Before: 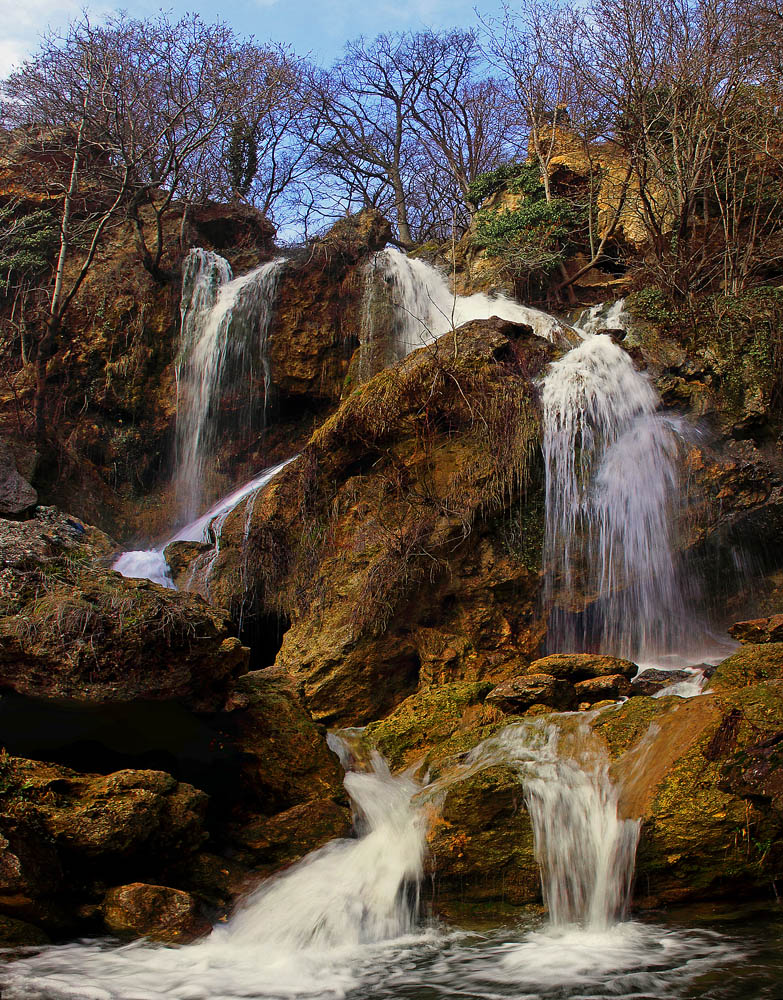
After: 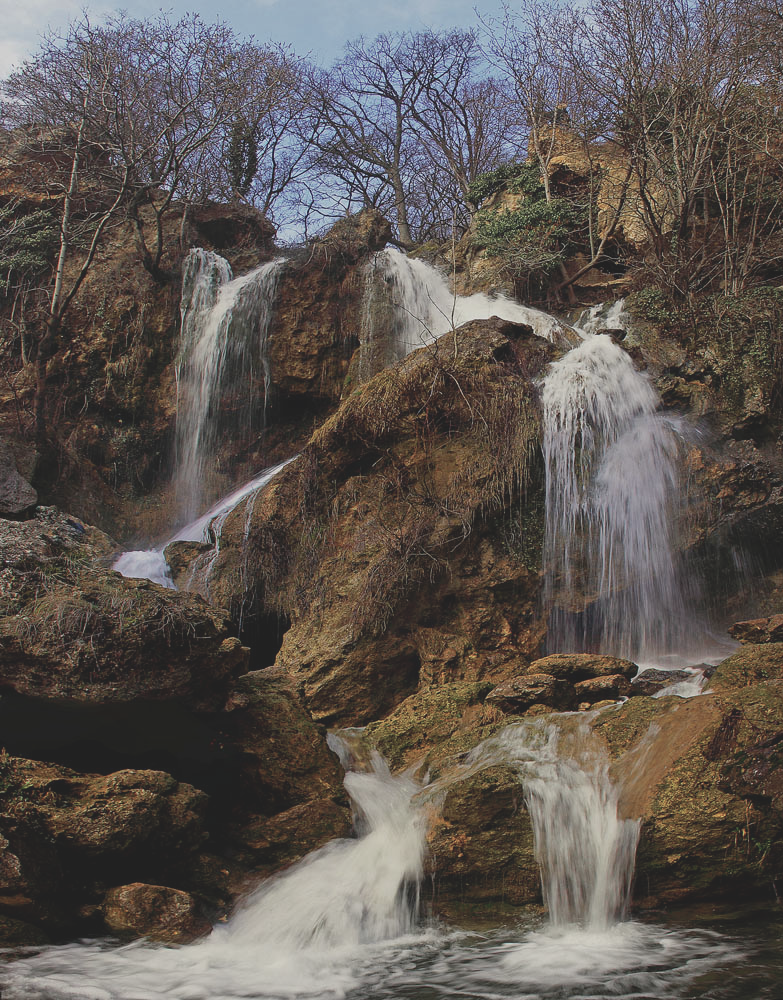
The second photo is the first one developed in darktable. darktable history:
contrast brightness saturation: contrast -0.251, saturation -0.447
